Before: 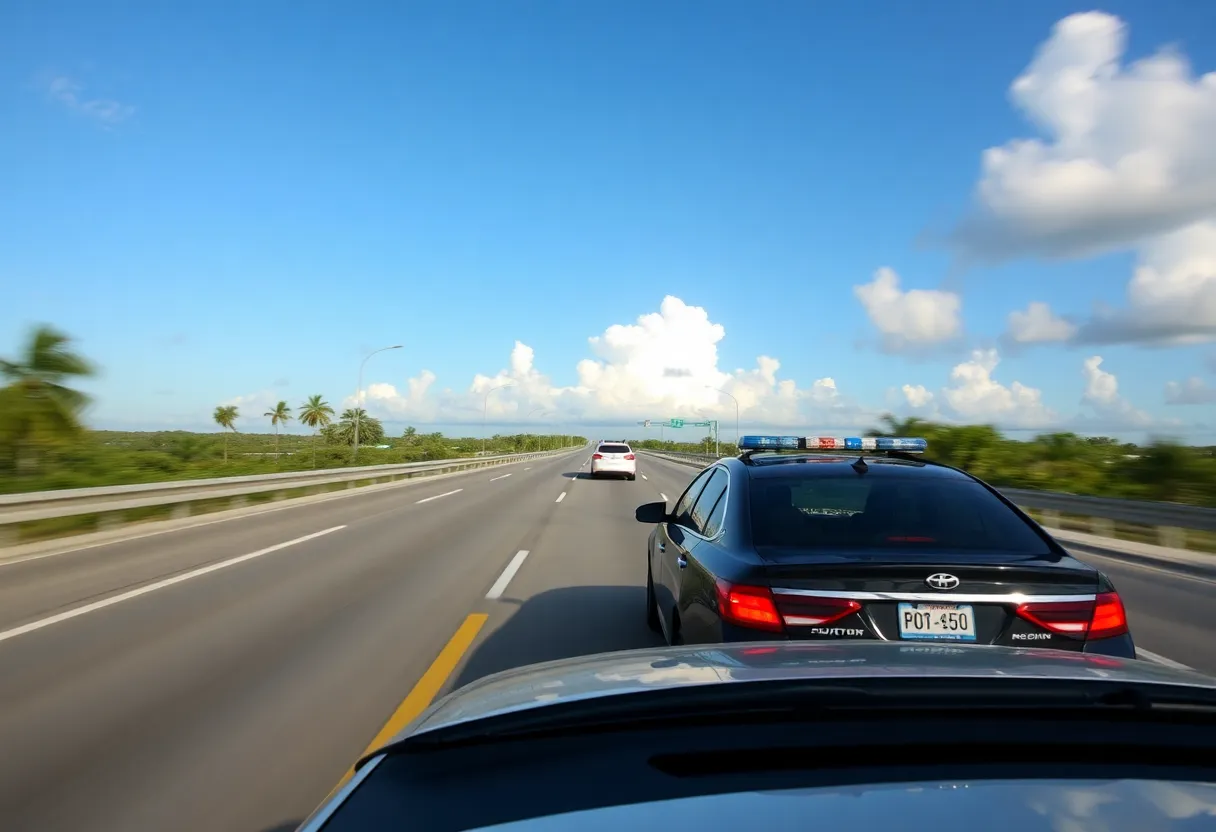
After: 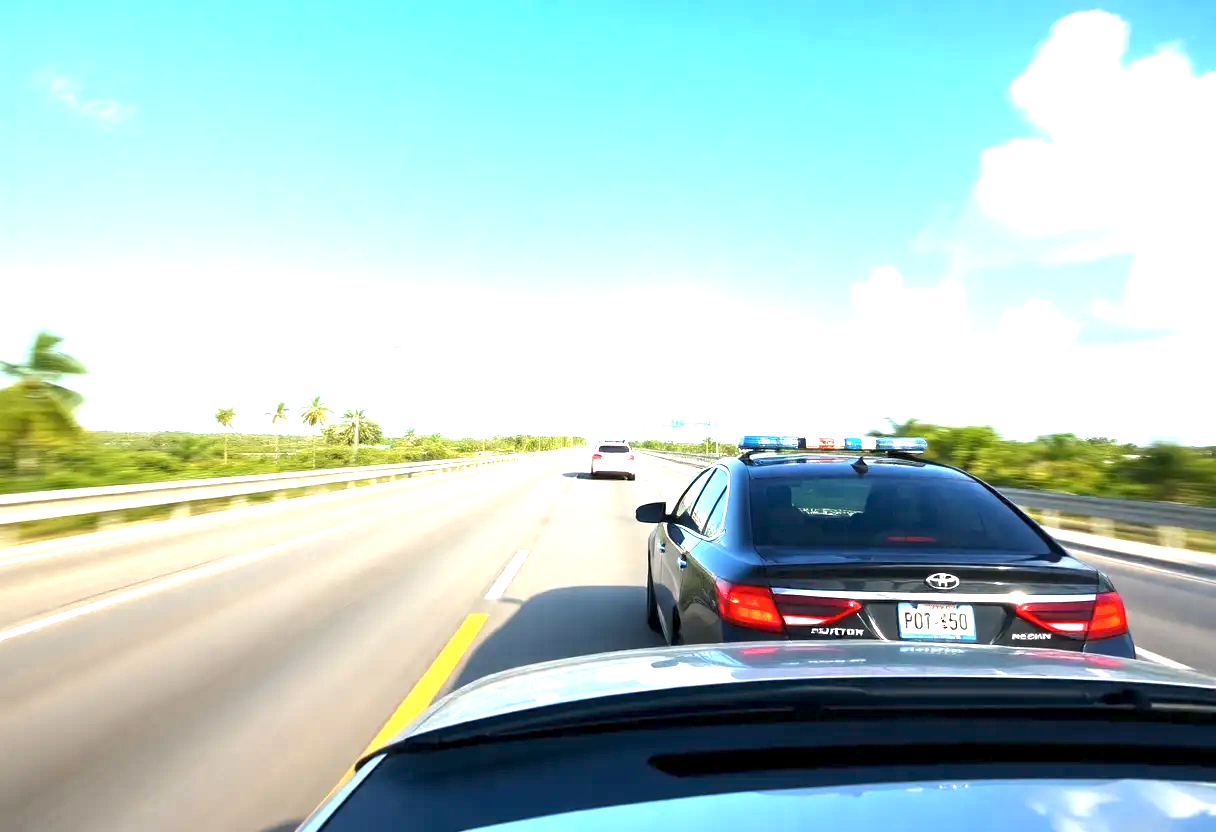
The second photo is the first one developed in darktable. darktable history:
exposure: exposure 2.042 EV, compensate highlight preservation false
local contrast: highlights 106%, shadows 98%, detail 119%, midtone range 0.2
